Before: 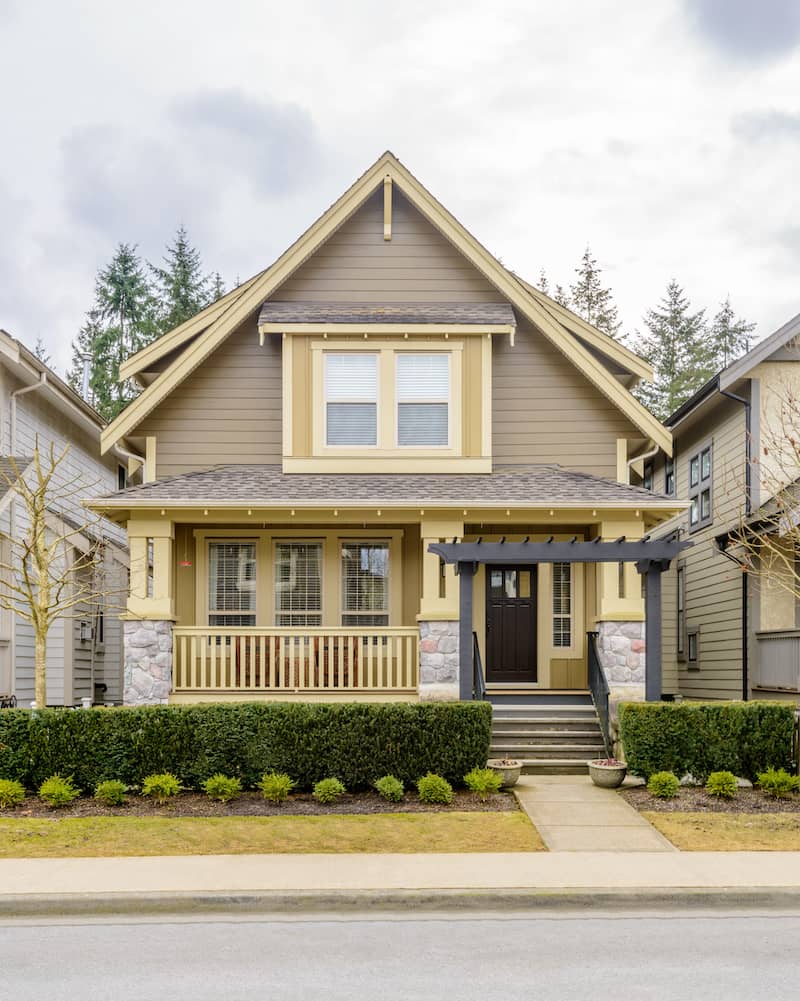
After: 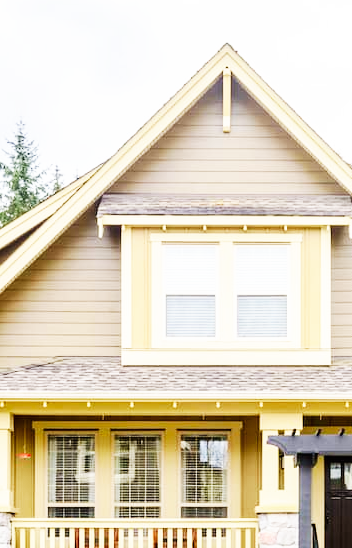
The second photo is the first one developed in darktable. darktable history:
crop: left 20.248%, top 10.86%, right 35.675%, bottom 34.321%
tone equalizer: on, module defaults
base curve: curves: ch0 [(0, 0) (0.007, 0.004) (0.027, 0.03) (0.046, 0.07) (0.207, 0.54) (0.442, 0.872) (0.673, 0.972) (1, 1)], preserve colors none
